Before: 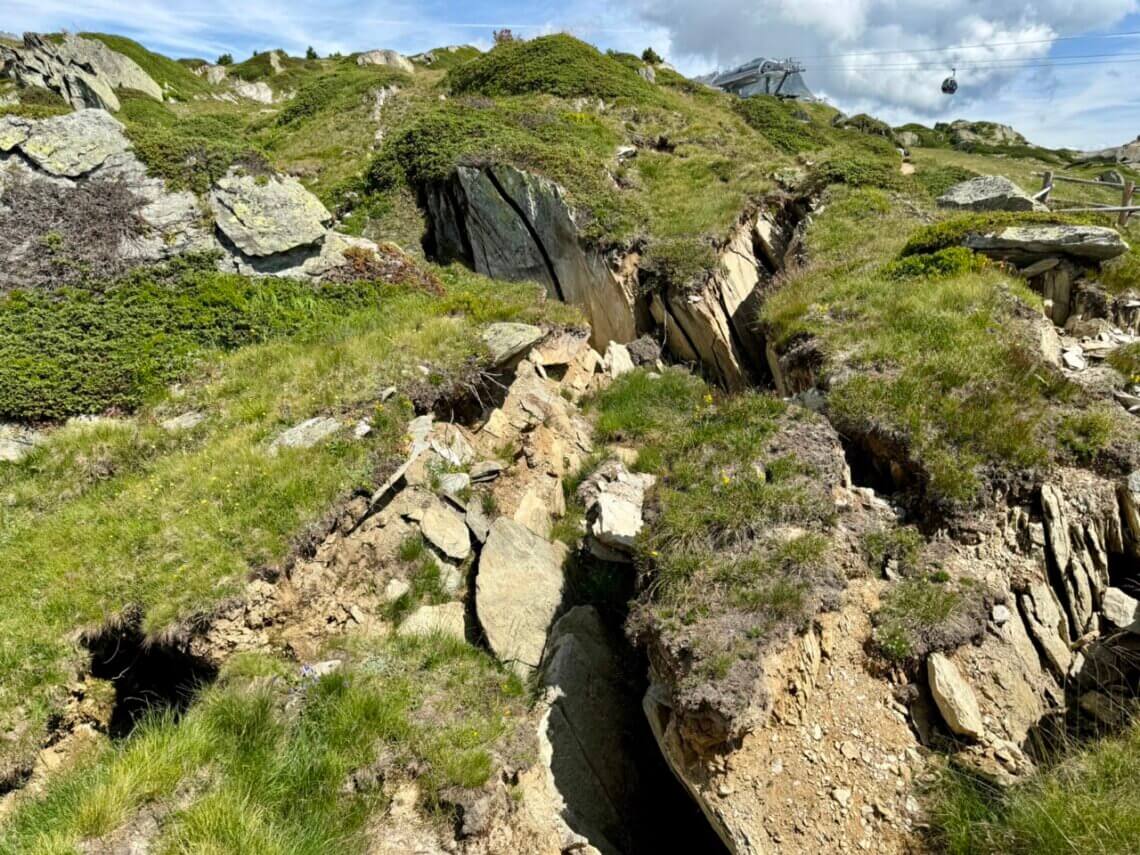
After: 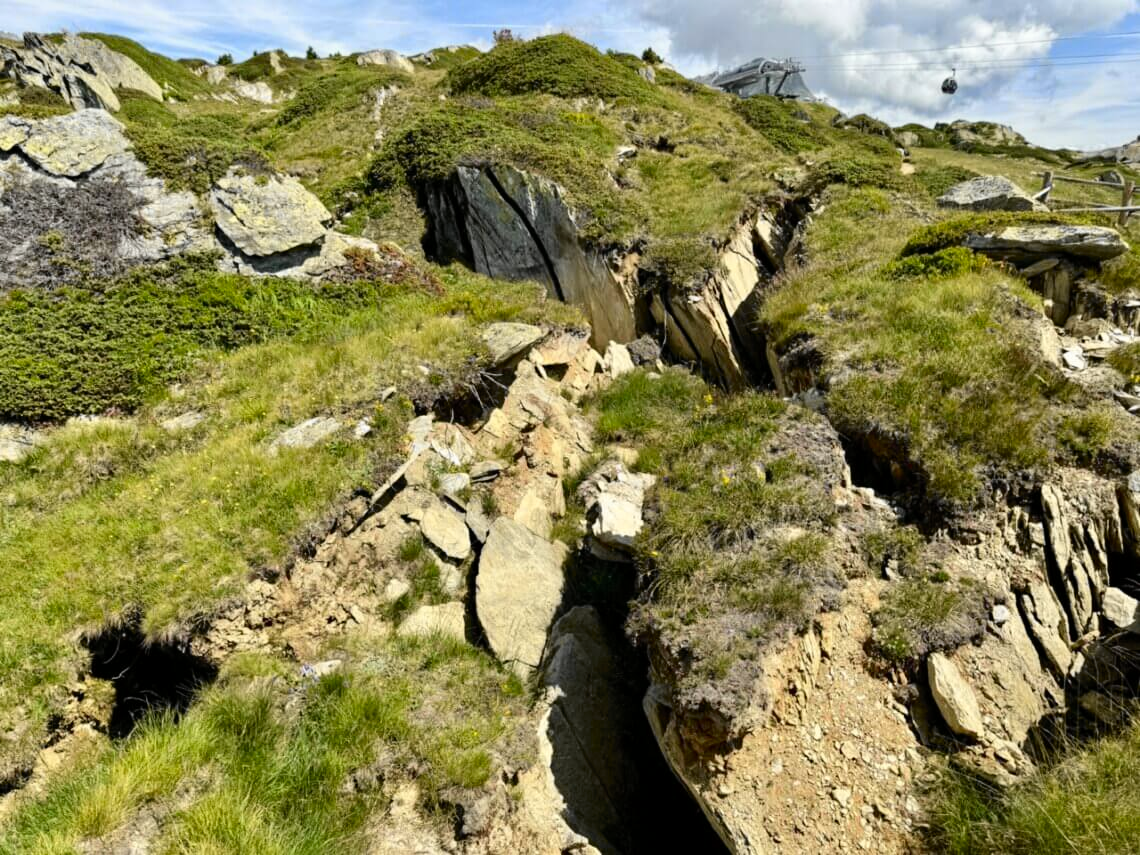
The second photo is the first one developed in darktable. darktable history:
tone curve: curves: ch0 [(0, 0) (0.037, 0.025) (0.131, 0.093) (0.275, 0.256) (0.497, 0.51) (0.617, 0.643) (0.704, 0.732) (0.813, 0.832) (0.911, 0.925) (0.997, 0.995)]; ch1 [(0, 0) (0.301, 0.3) (0.444, 0.45) (0.493, 0.495) (0.507, 0.503) (0.534, 0.533) (0.582, 0.58) (0.658, 0.693) (0.746, 0.77) (1, 1)]; ch2 [(0, 0) (0.246, 0.233) (0.36, 0.352) (0.415, 0.418) (0.476, 0.492) (0.502, 0.504) (0.525, 0.518) (0.539, 0.544) (0.586, 0.602) (0.634, 0.651) (0.706, 0.727) (0.853, 0.852) (1, 0.951)], color space Lab, independent channels, preserve colors none
white balance: red 1, blue 1
